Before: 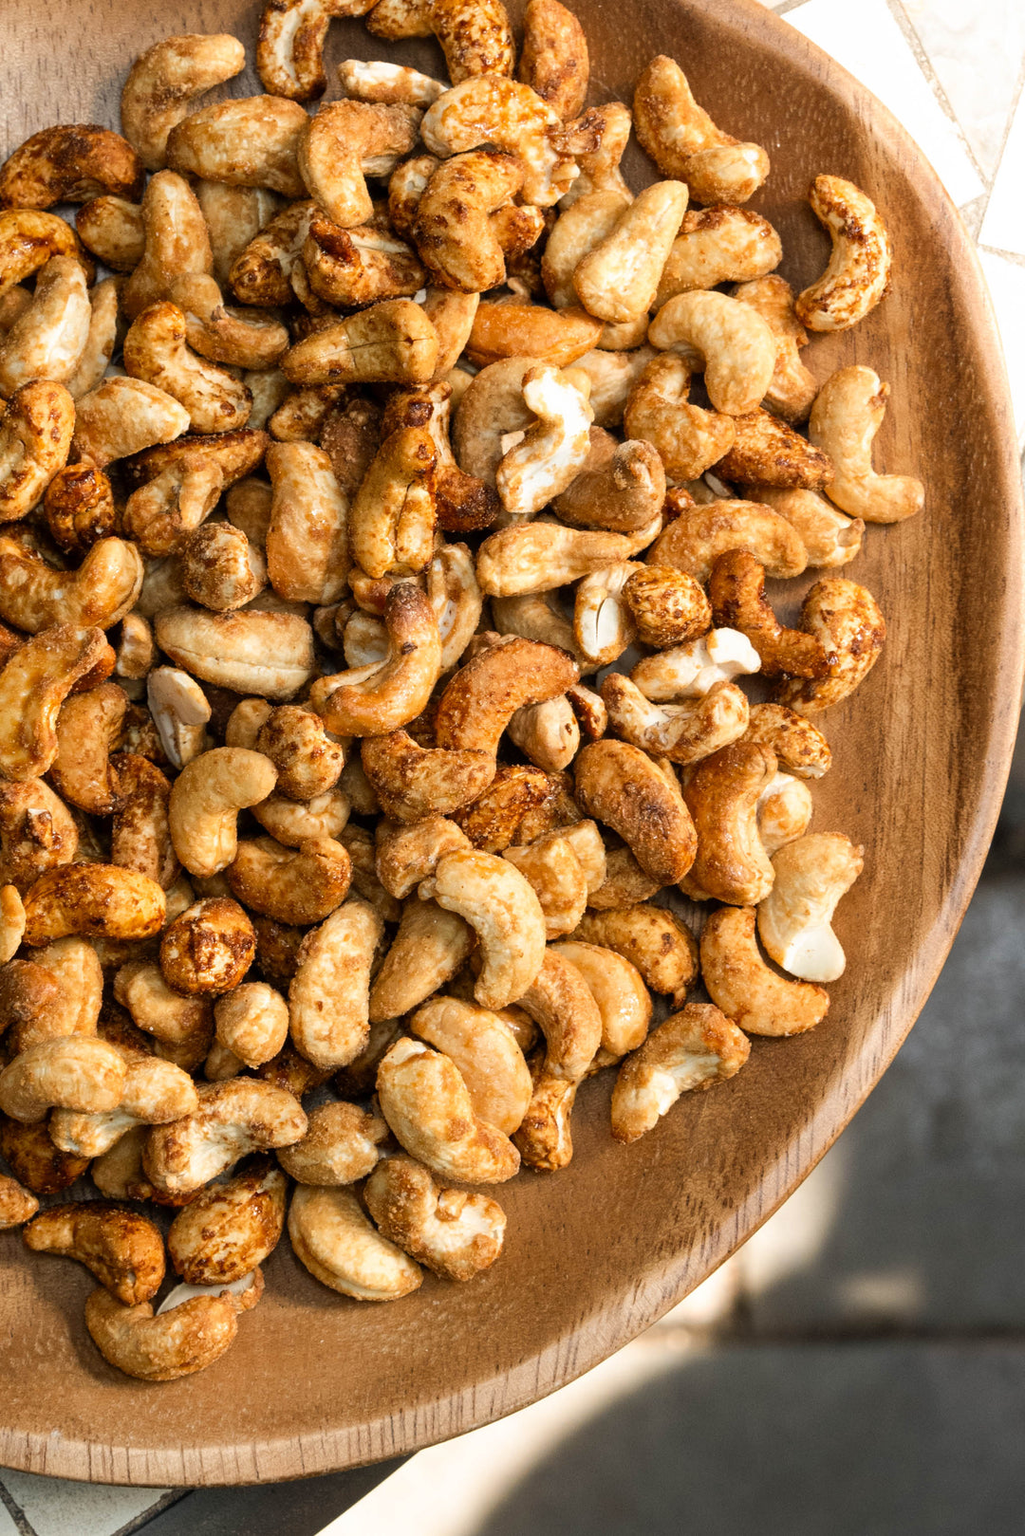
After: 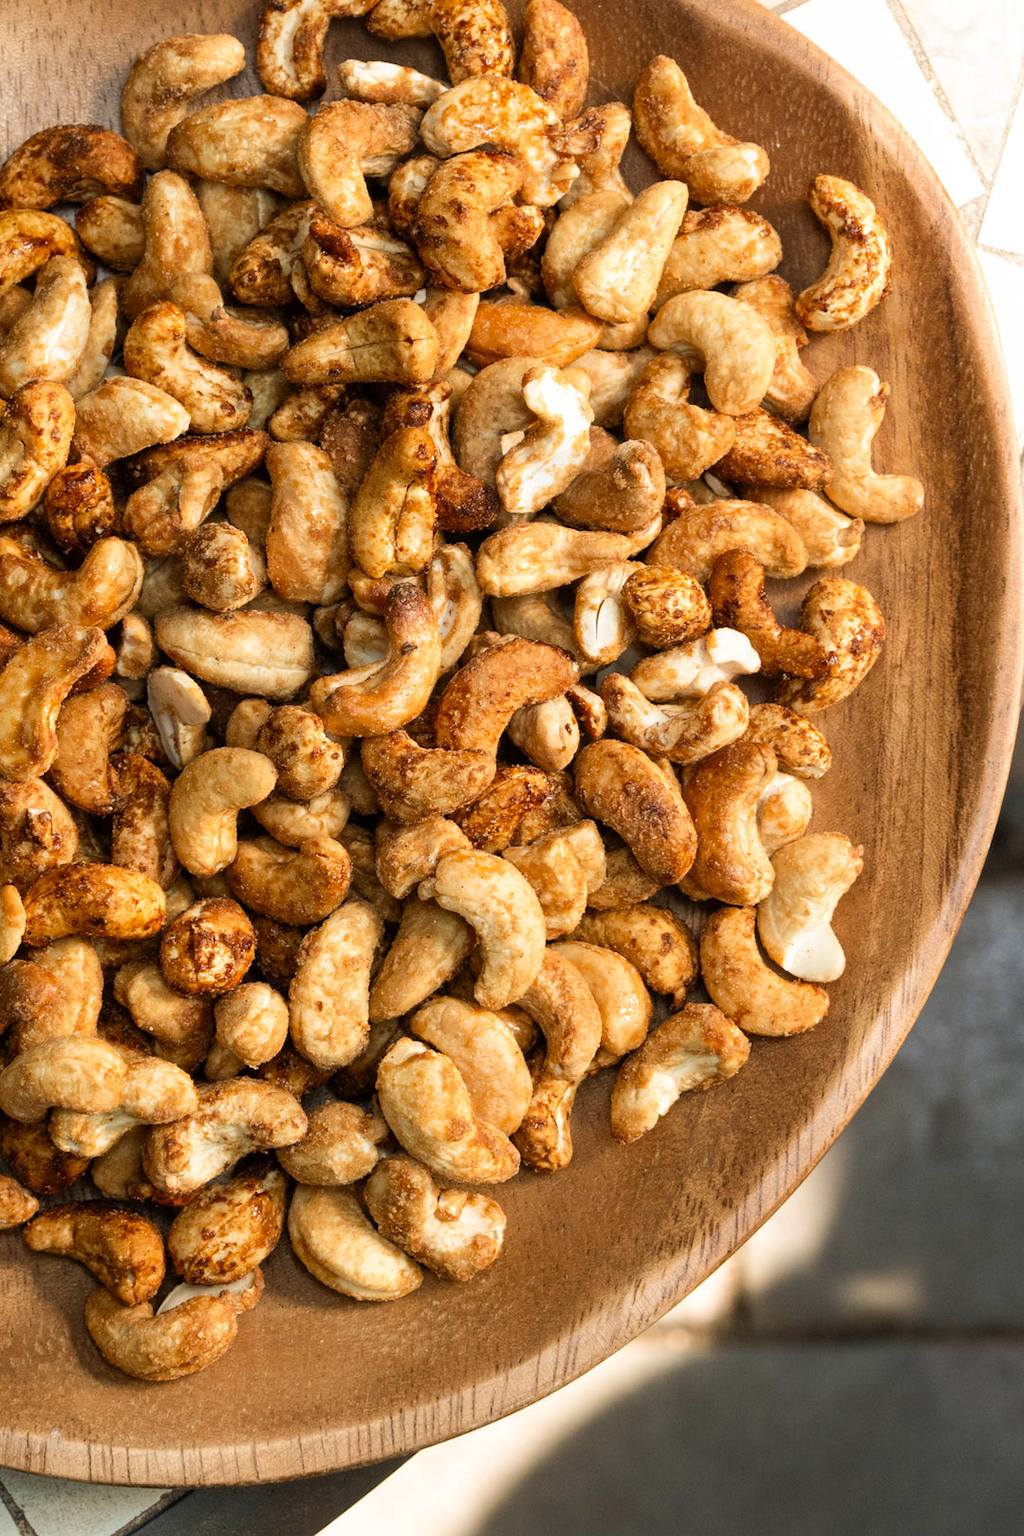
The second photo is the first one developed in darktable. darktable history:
velvia: strength 21.76%
exposure: black level correction 0, compensate exposure bias true, compensate highlight preservation false
